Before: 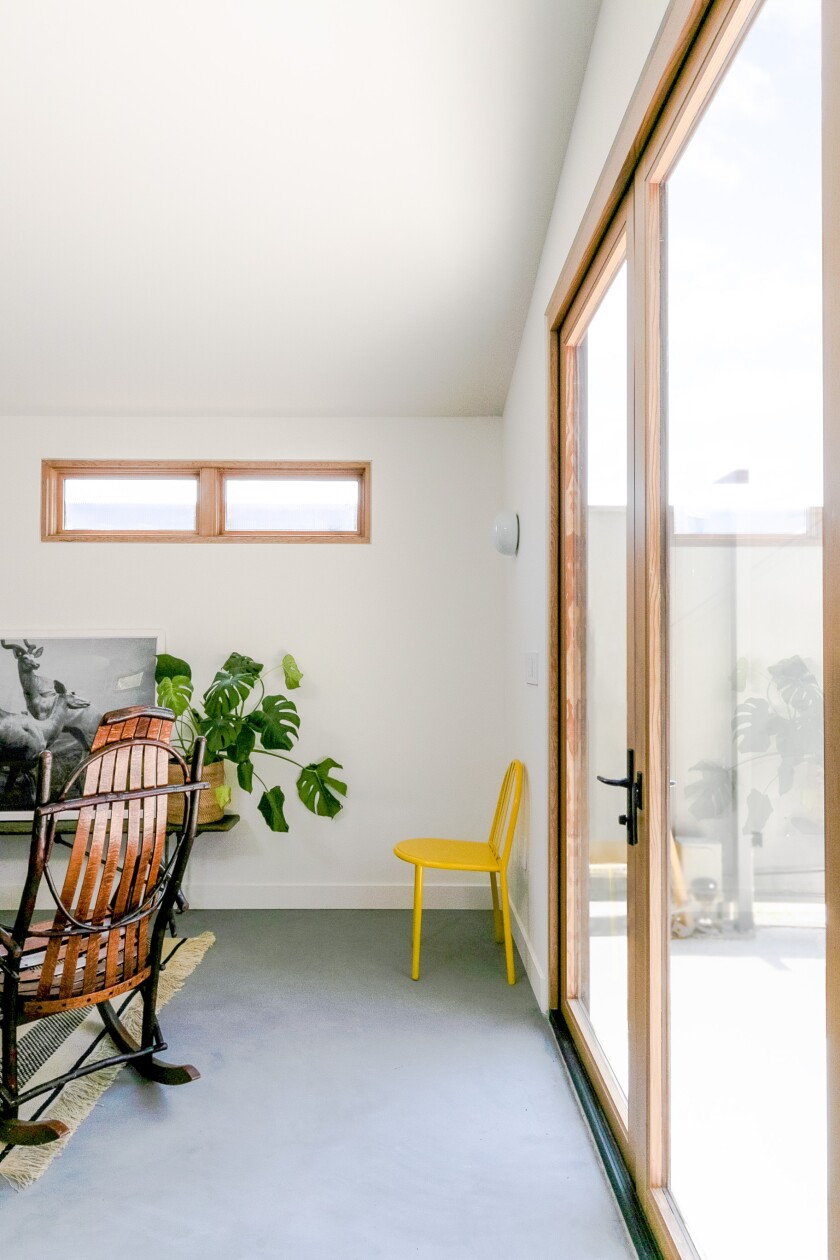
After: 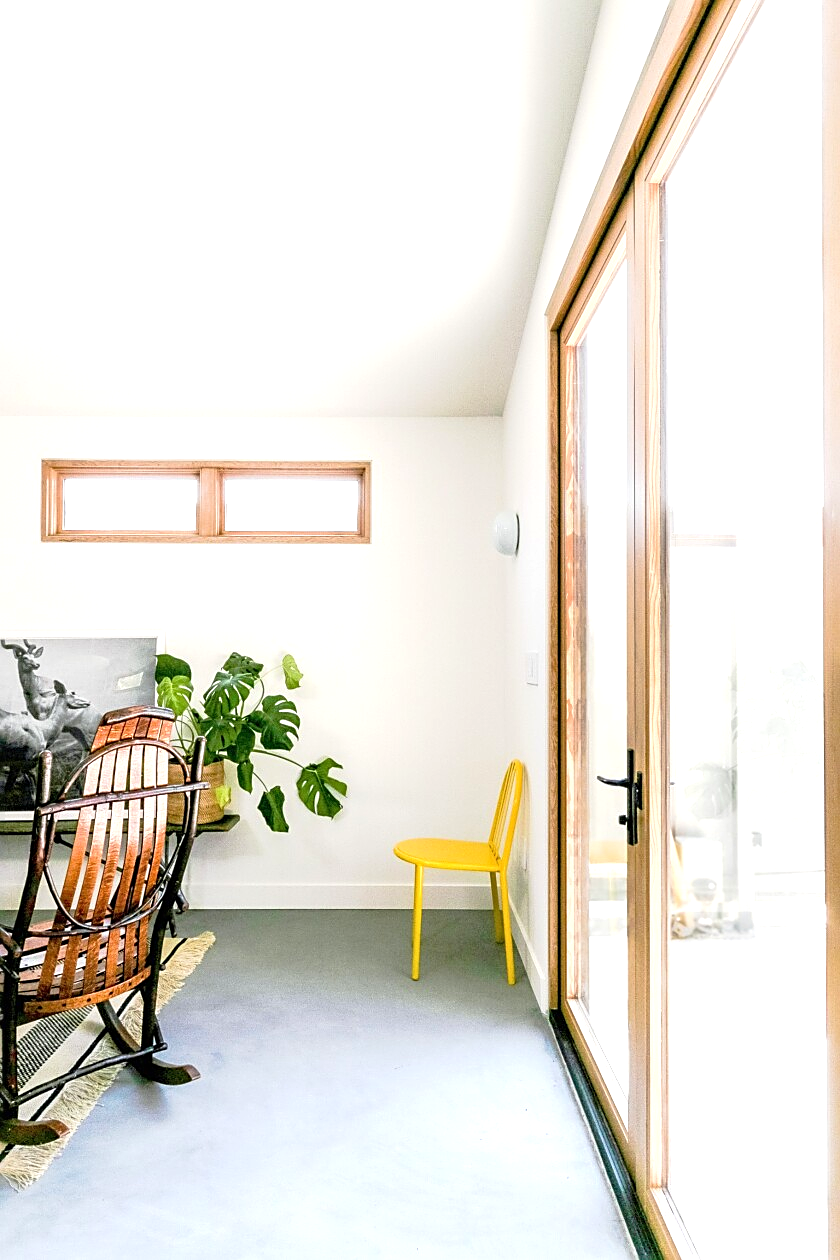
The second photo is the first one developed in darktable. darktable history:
exposure: black level correction 0, exposure 0.68 EV, compensate exposure bias true, compensate highlight preservation false
sharpen: on, module defaults
